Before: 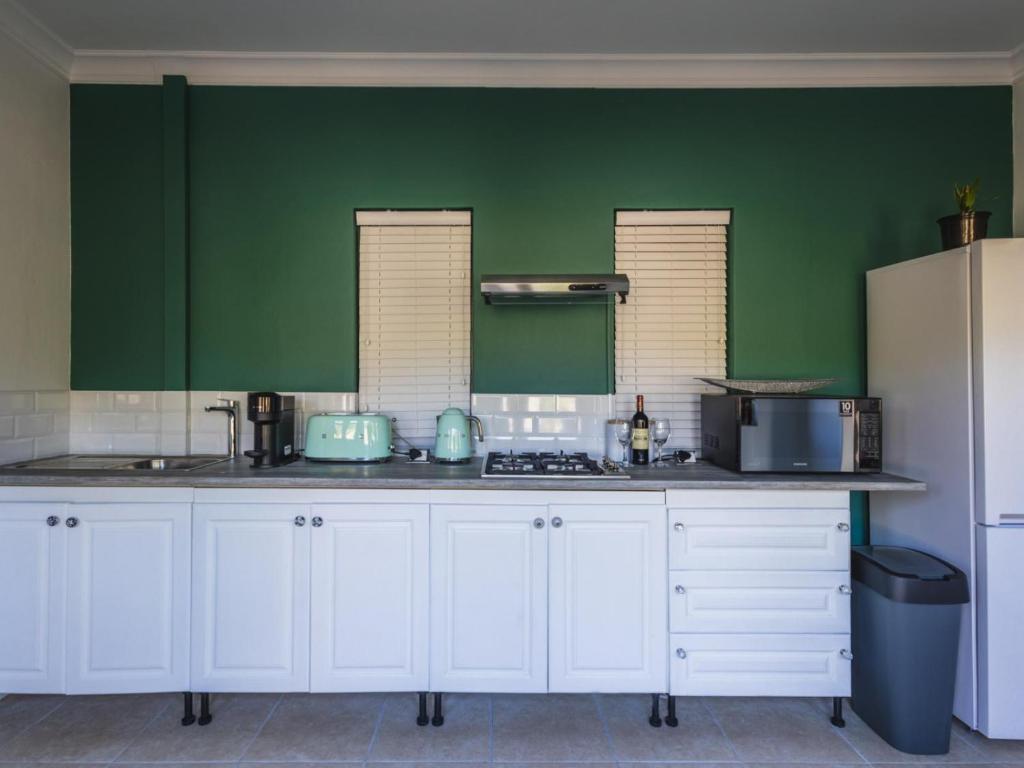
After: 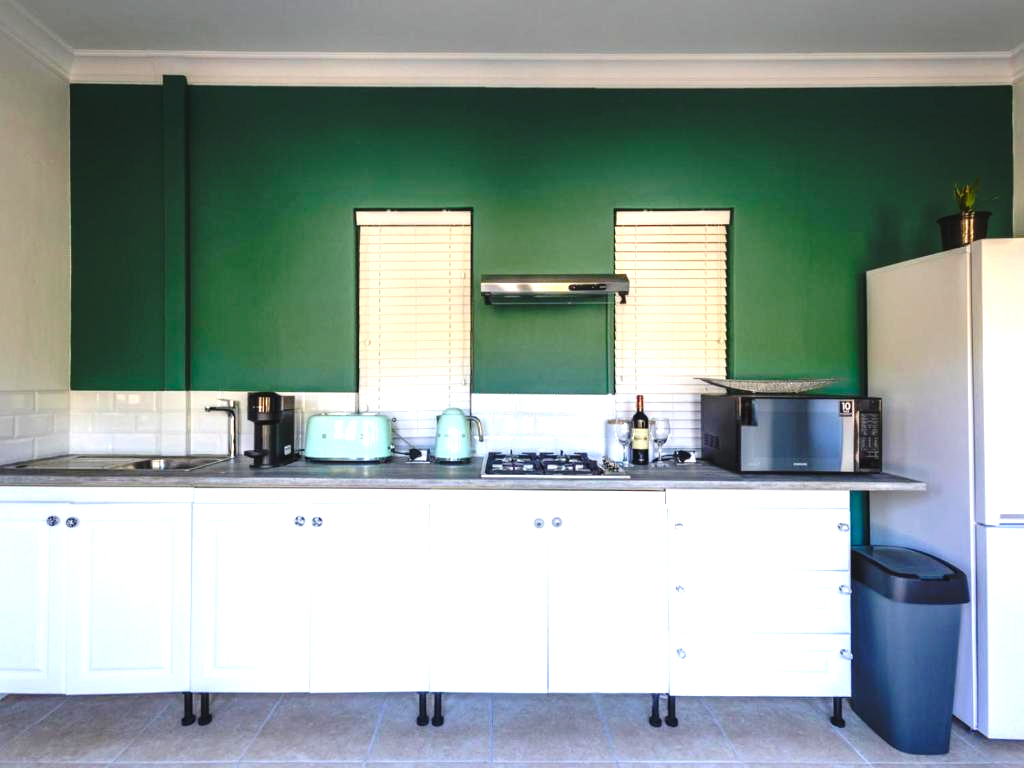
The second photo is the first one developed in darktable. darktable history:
base curve: curves: ch0 [(0, 0) (0.073, 0.04) (0.157, 0.139) (0.492, 0.492) (0.758, 0.758) (1, 1)], preserve colors none
exposure: black level correction 0, exposure 1.199 EV, compensate highlight preservation false
